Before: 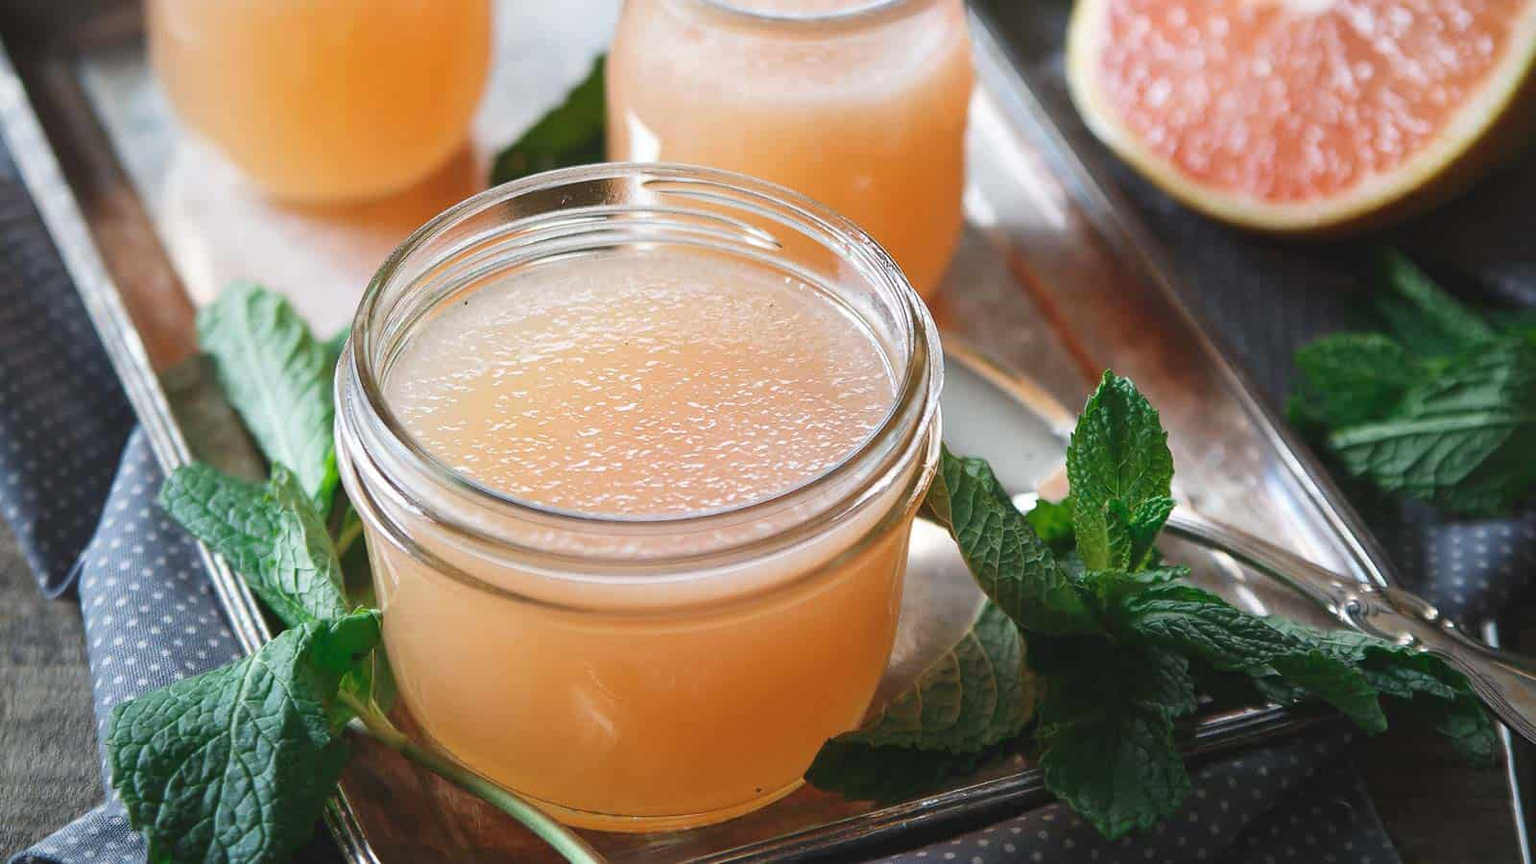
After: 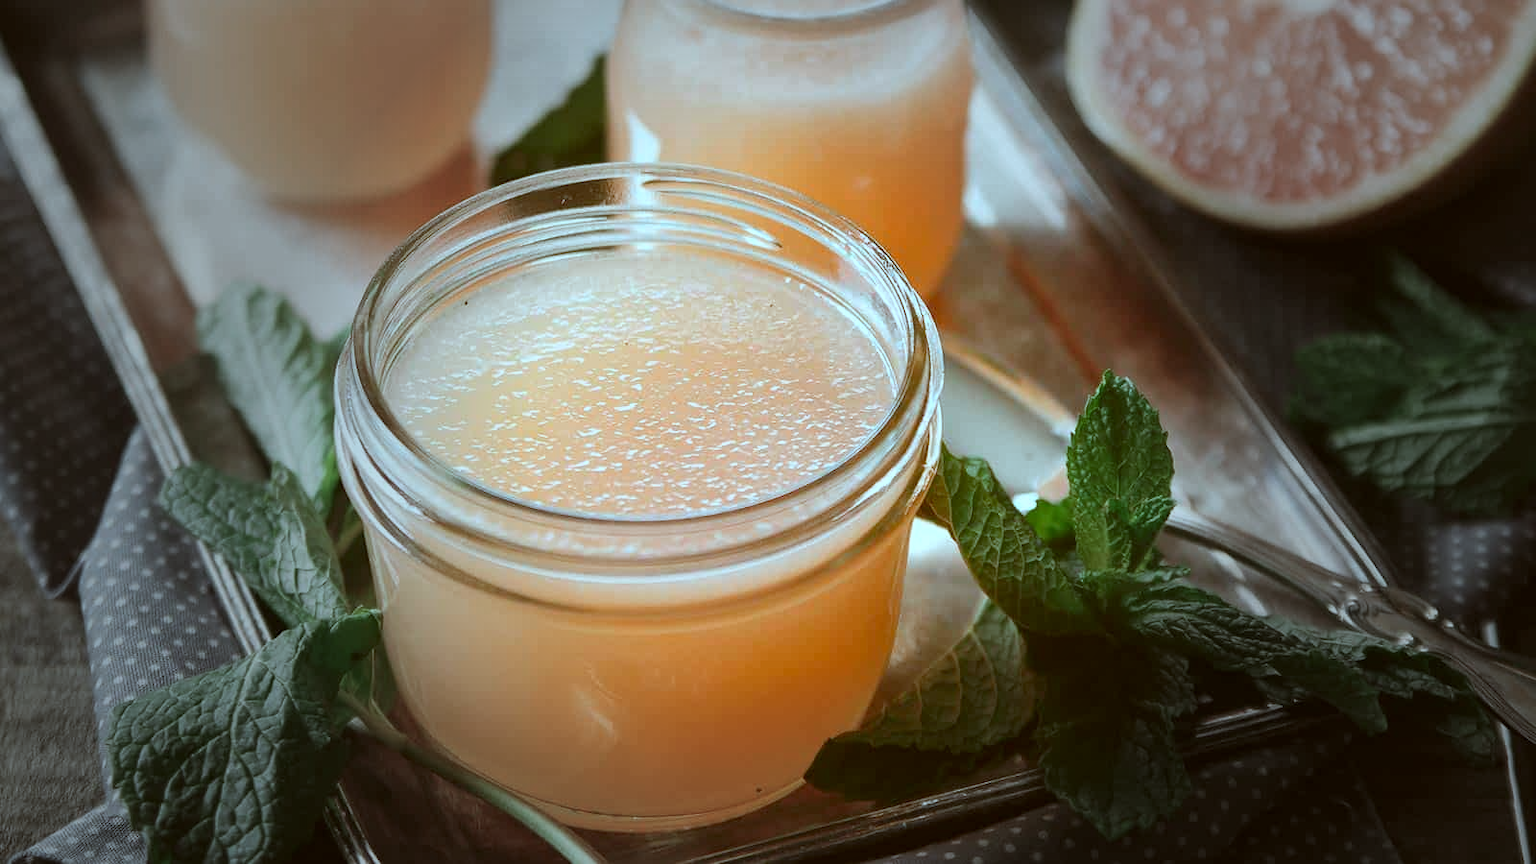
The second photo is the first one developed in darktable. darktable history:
vignetting: fall-off start 31.28%, fall-off radius 34.64%, brightness -0.575
color correction: highlights a* -14.62, highlights b* -16.22, shadows a* 10.12, shadows b* 29.4
